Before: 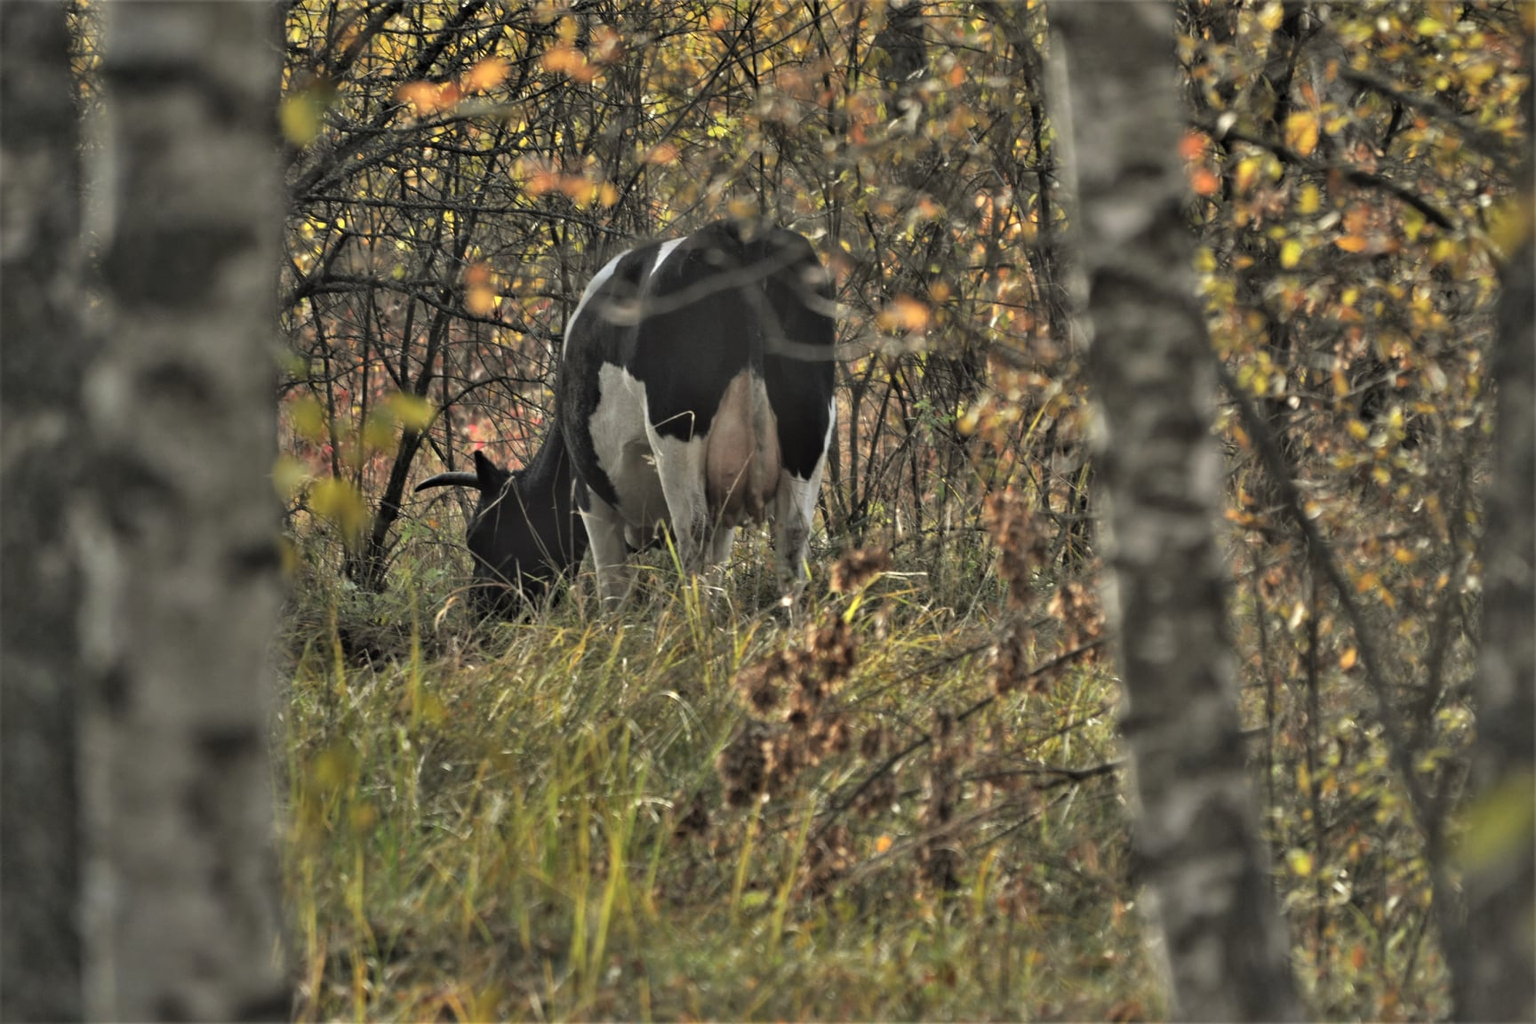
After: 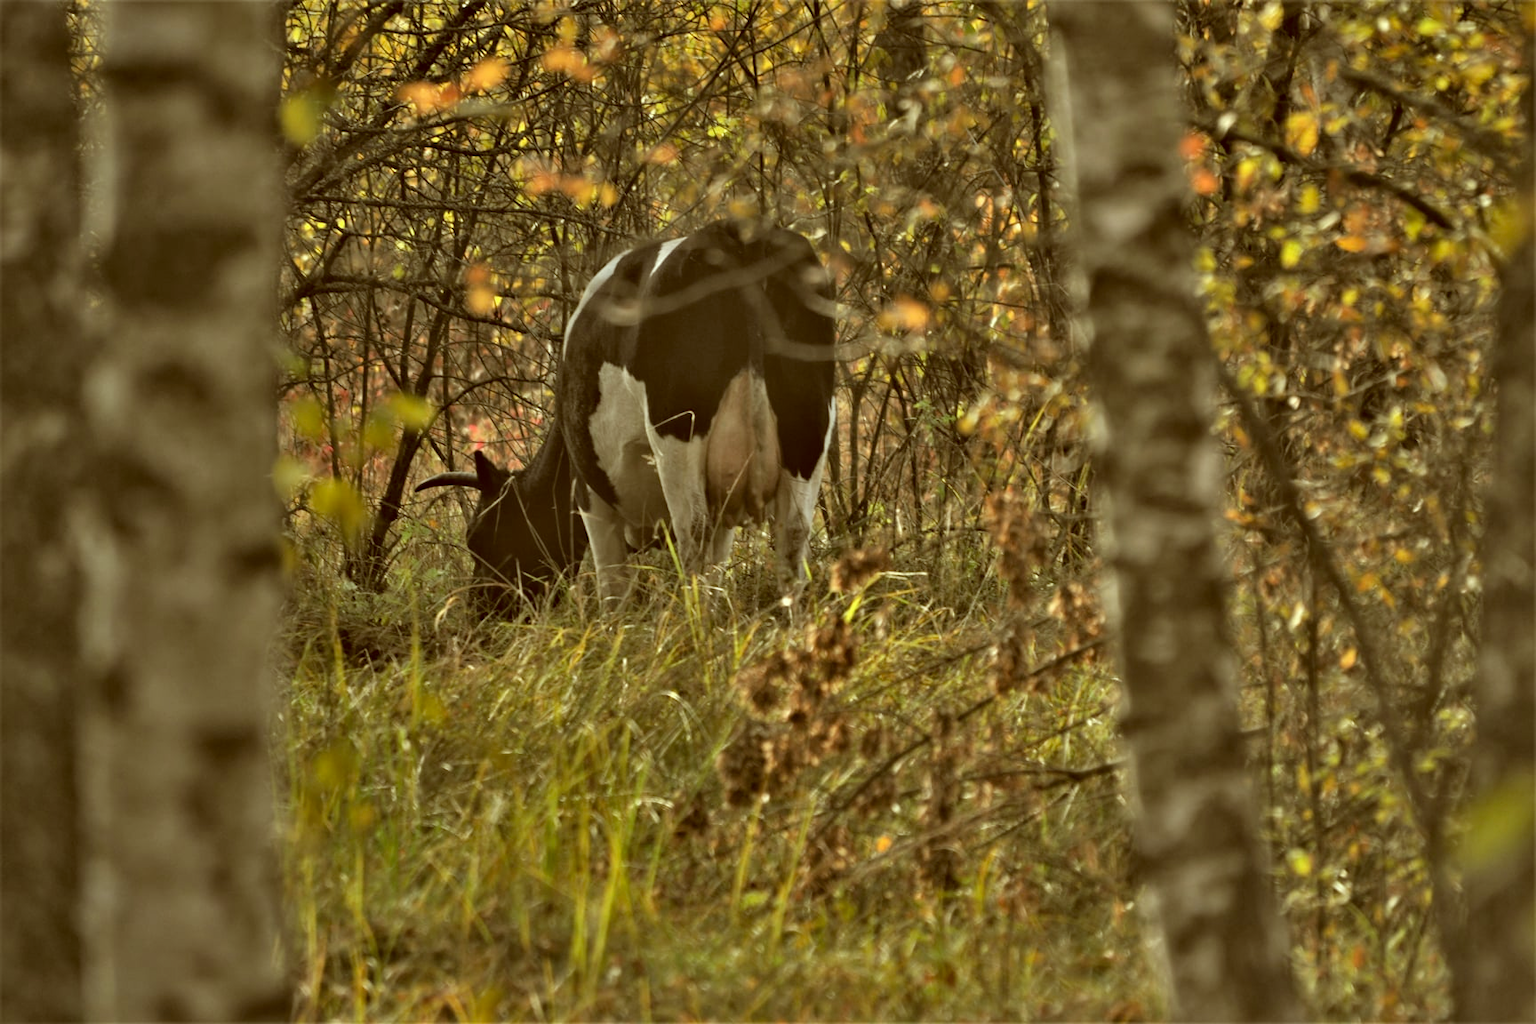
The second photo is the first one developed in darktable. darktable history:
color correction: highlights a* -5.41, highlights b* 9.8, shadows a* 9.75, shadows b* 24.72
